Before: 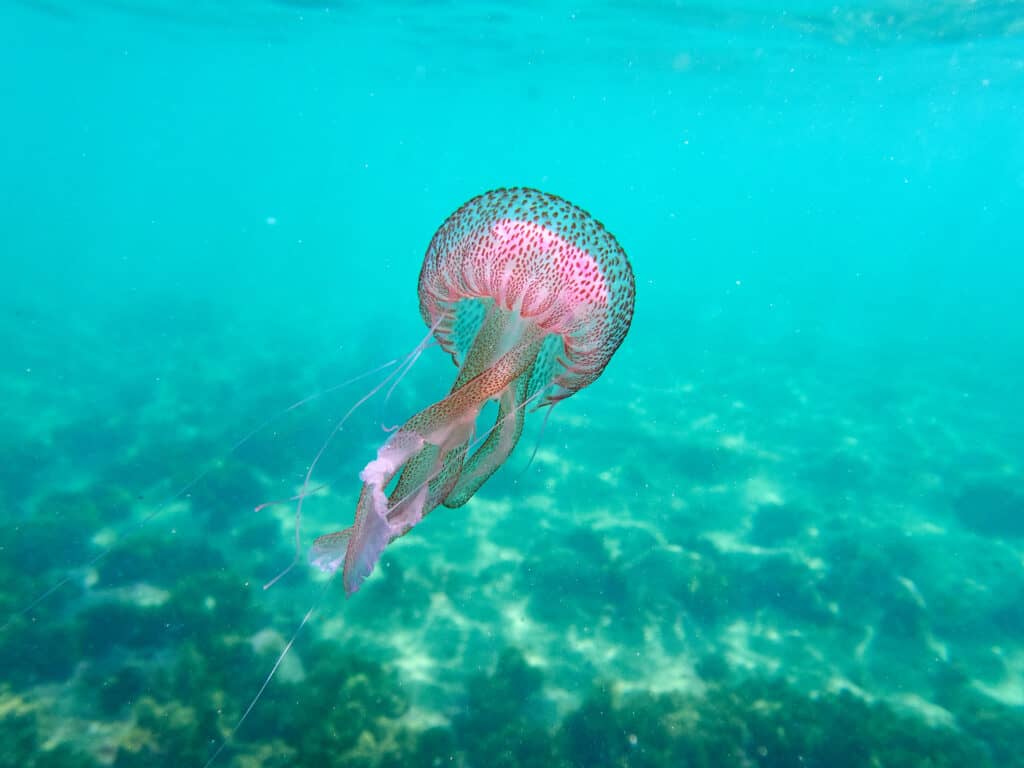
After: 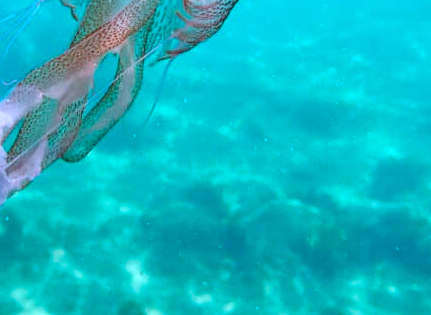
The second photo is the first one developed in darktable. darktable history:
crop: left 37.221%, top 45.169%, right 20.63%, bottom 13.777%
color correction: highlights a* -9.73, highlights b* -21.22
